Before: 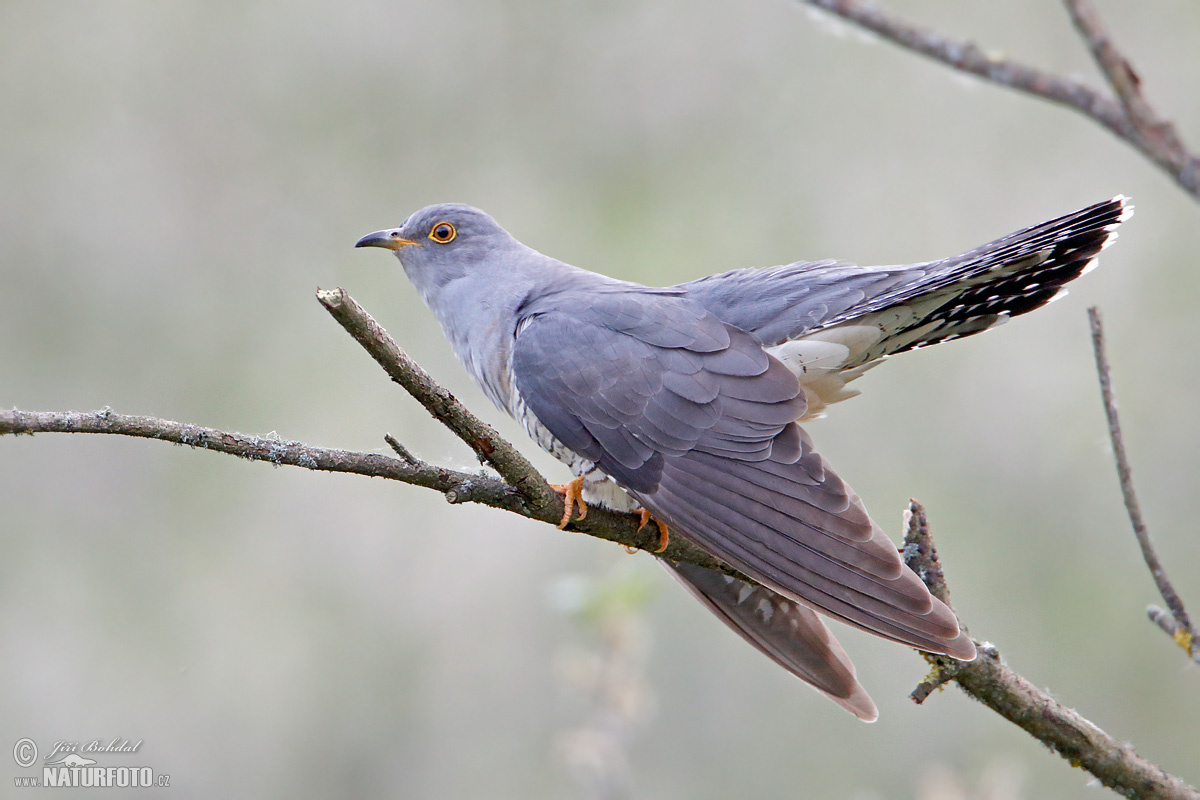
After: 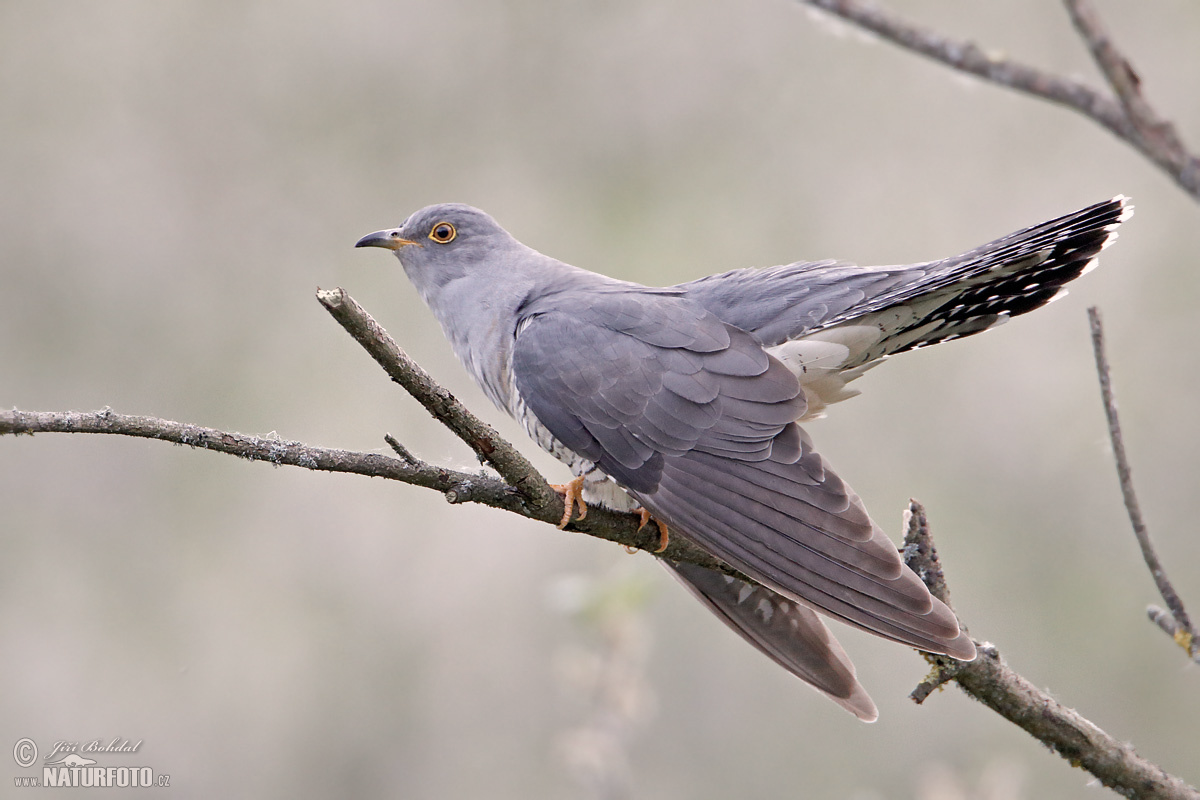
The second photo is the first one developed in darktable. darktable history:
shadows and highlights: shadows 19.93, highlights -19.59, soften with gaussian
color correction: highlights a* 5.58, highlights b* 5.27, saturation 0.674
